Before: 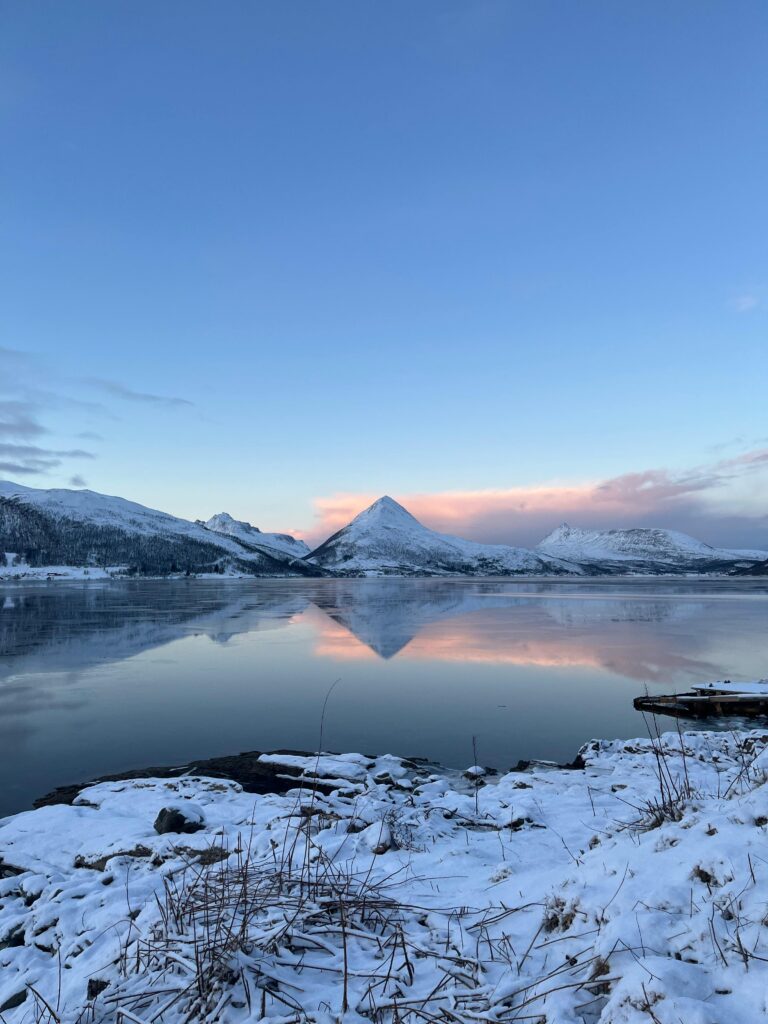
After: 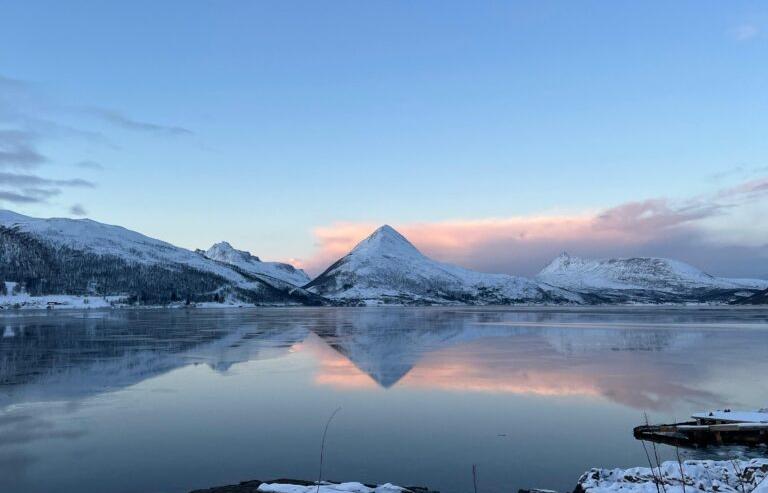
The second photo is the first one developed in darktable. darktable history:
crop and rotate: top 26.499%, bottom 25.354%
